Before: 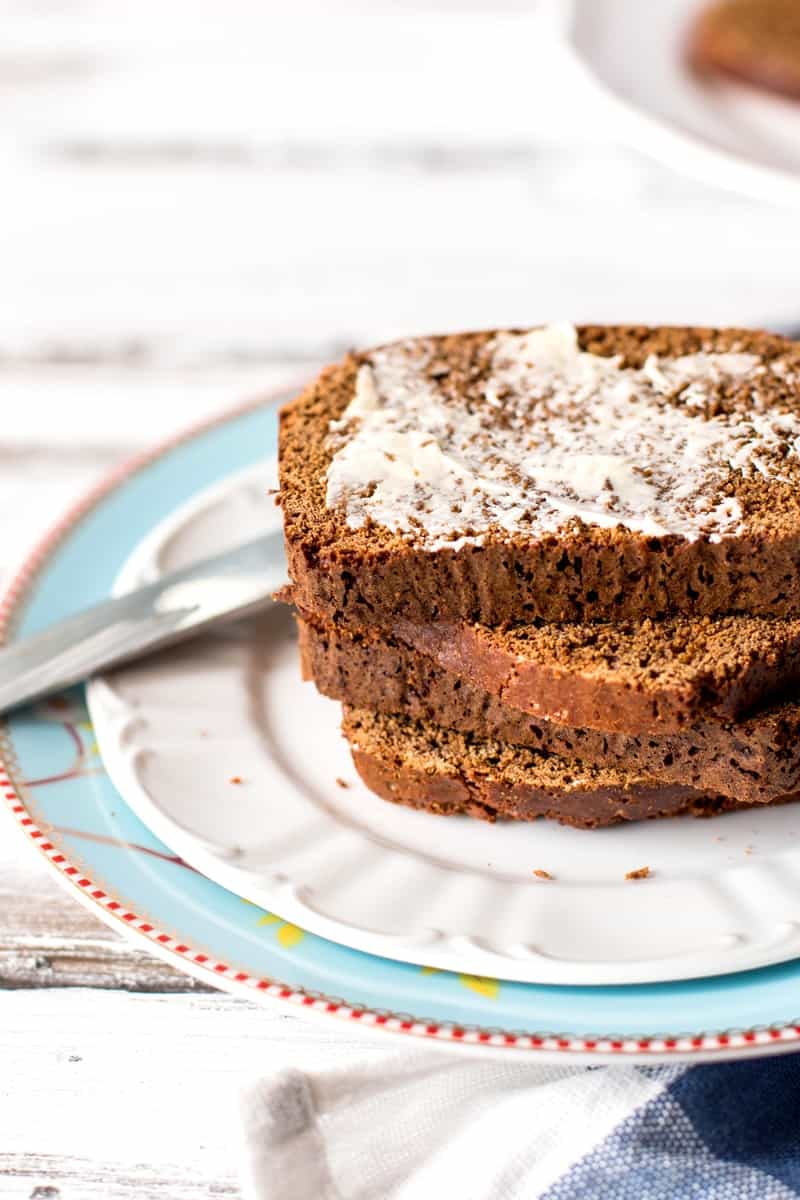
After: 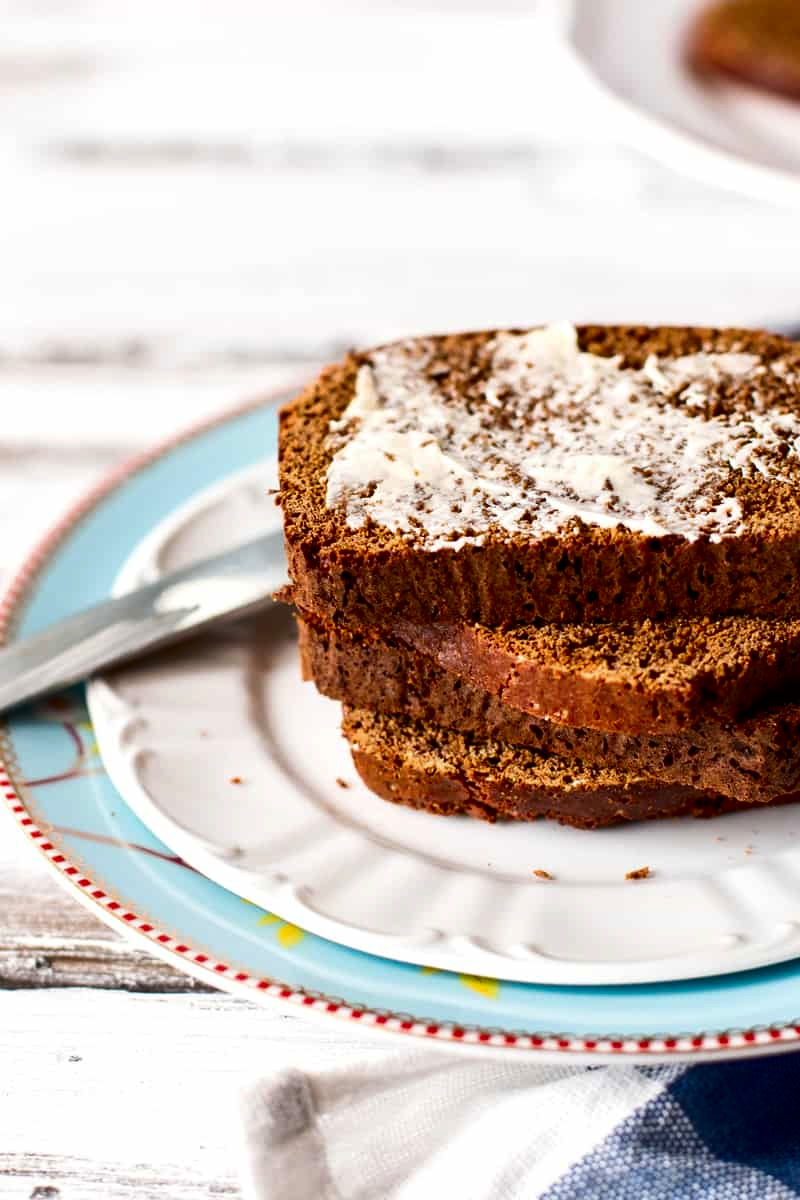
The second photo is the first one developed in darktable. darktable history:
contrast brightness saturation: contrast 0.128, brightness -0.235, saturation 0.144
